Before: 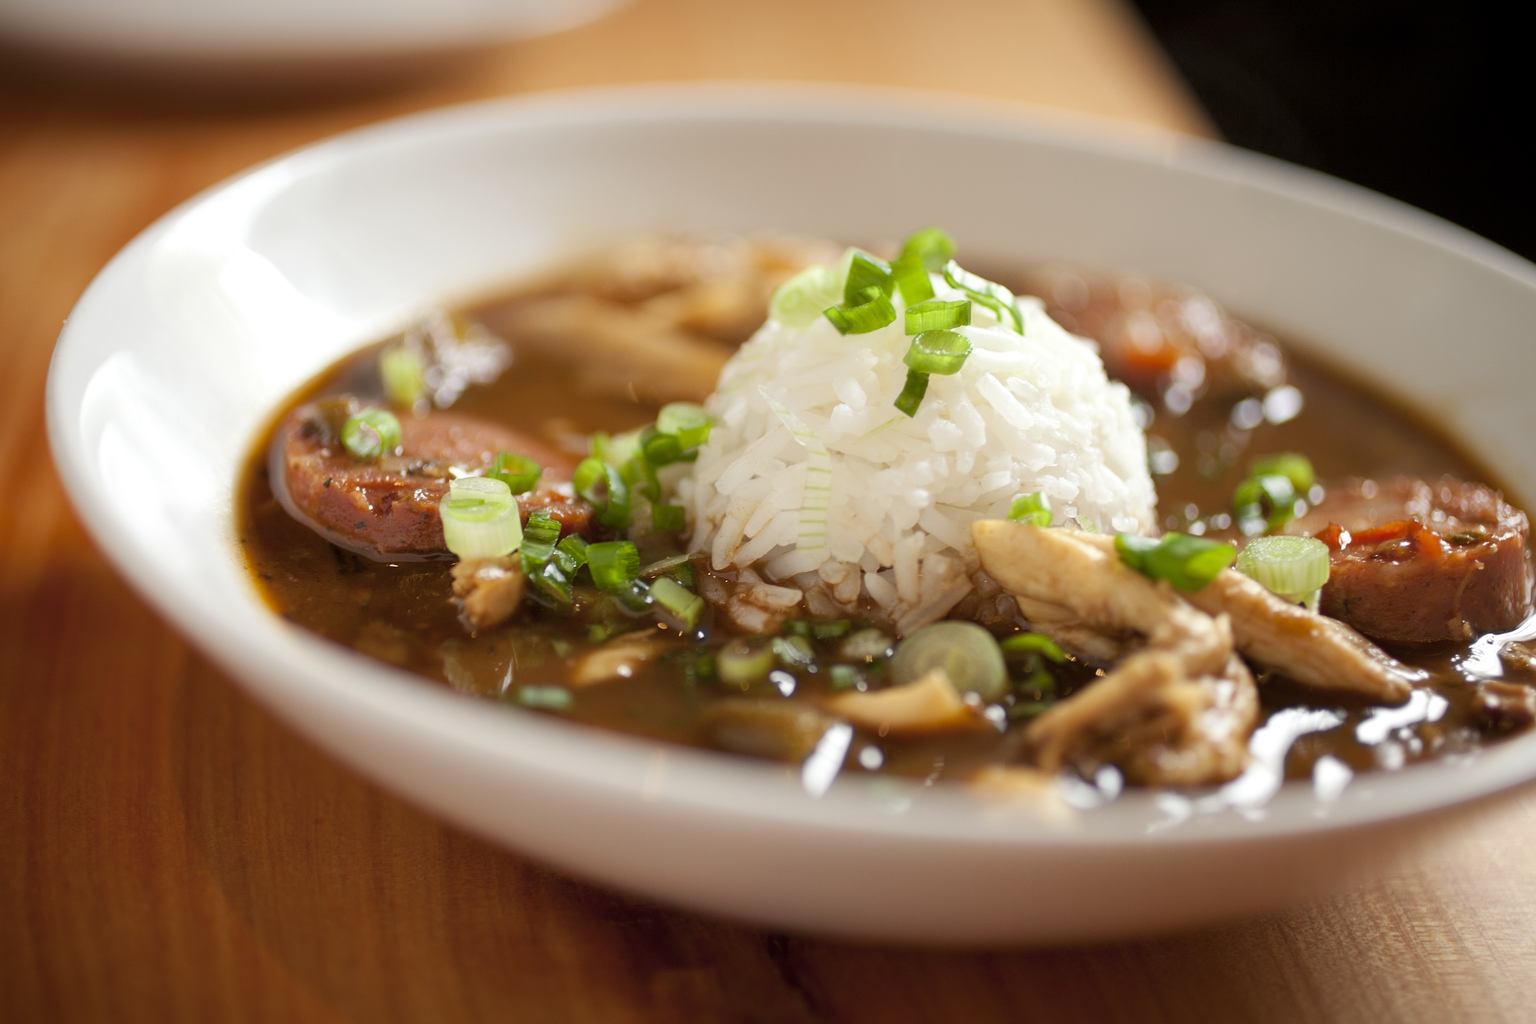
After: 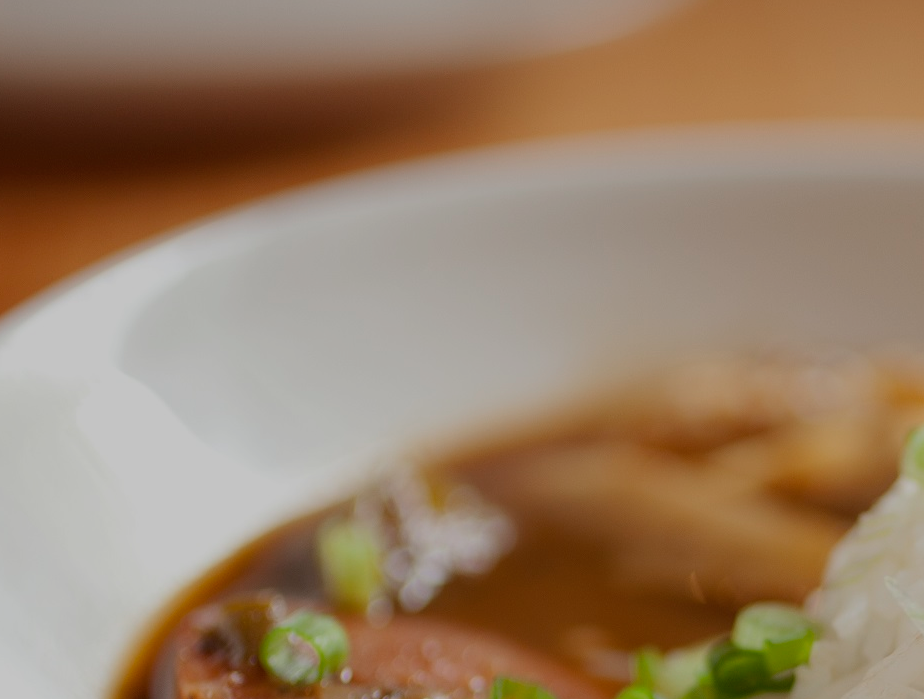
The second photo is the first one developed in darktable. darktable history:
crop and rotate: left 10.945%, top 0.105%, right 48.918%, bottom 54.349%
exposure: black level correction 0, exposure -0.857 EV, compensate exposure bias true, compensate highlight preservation false
